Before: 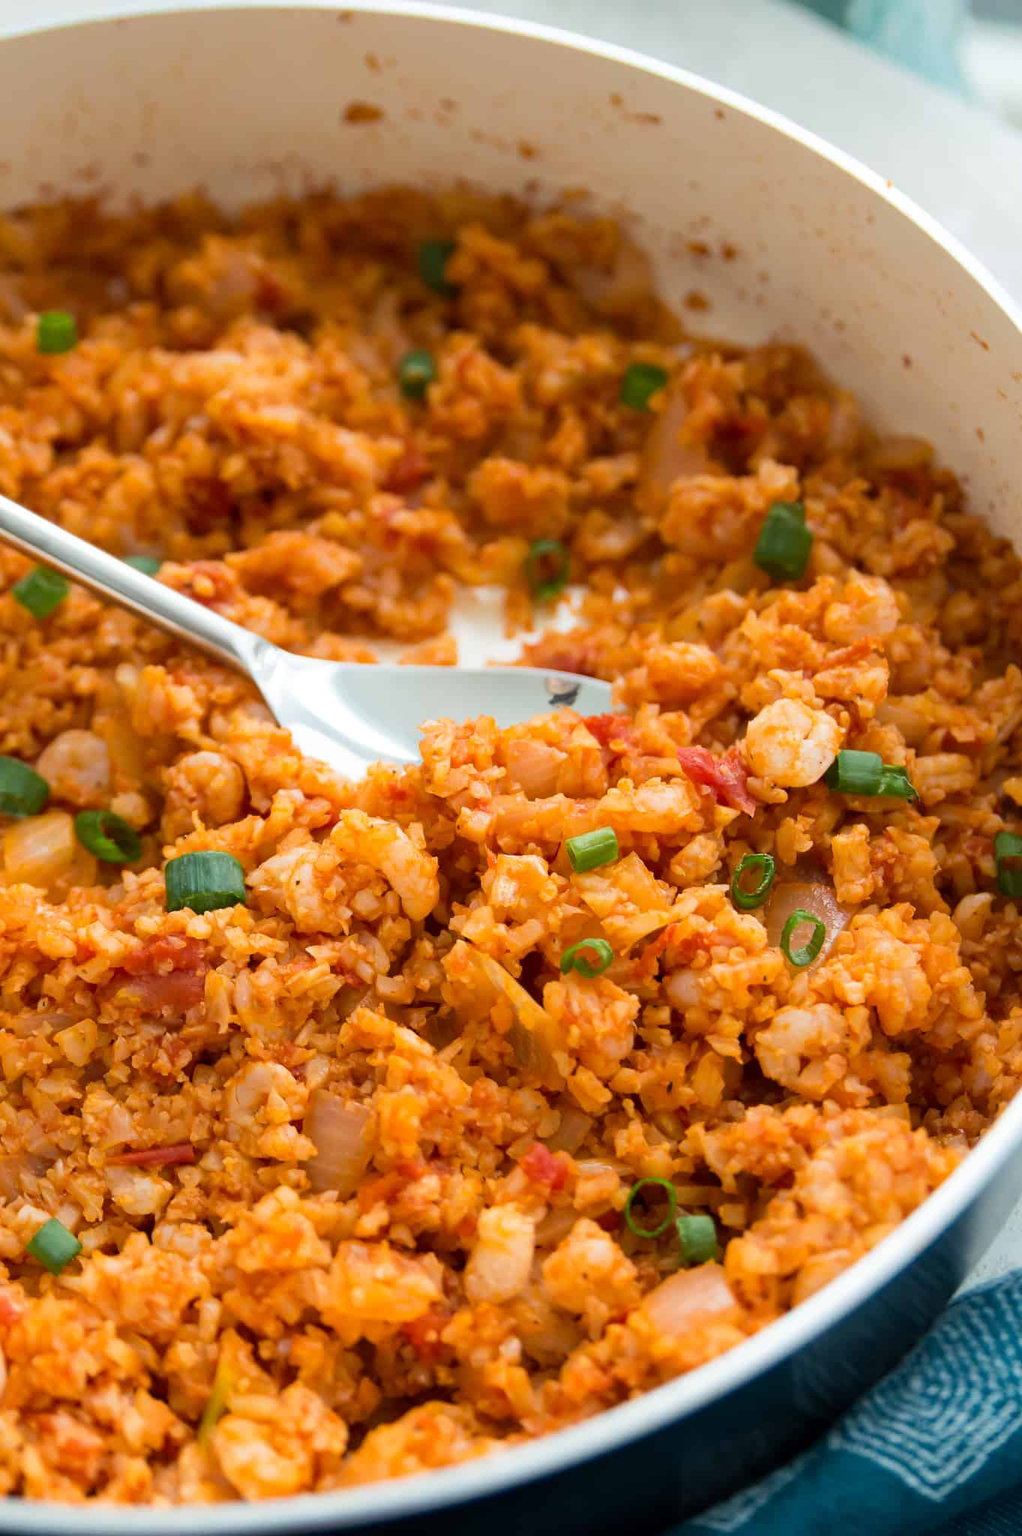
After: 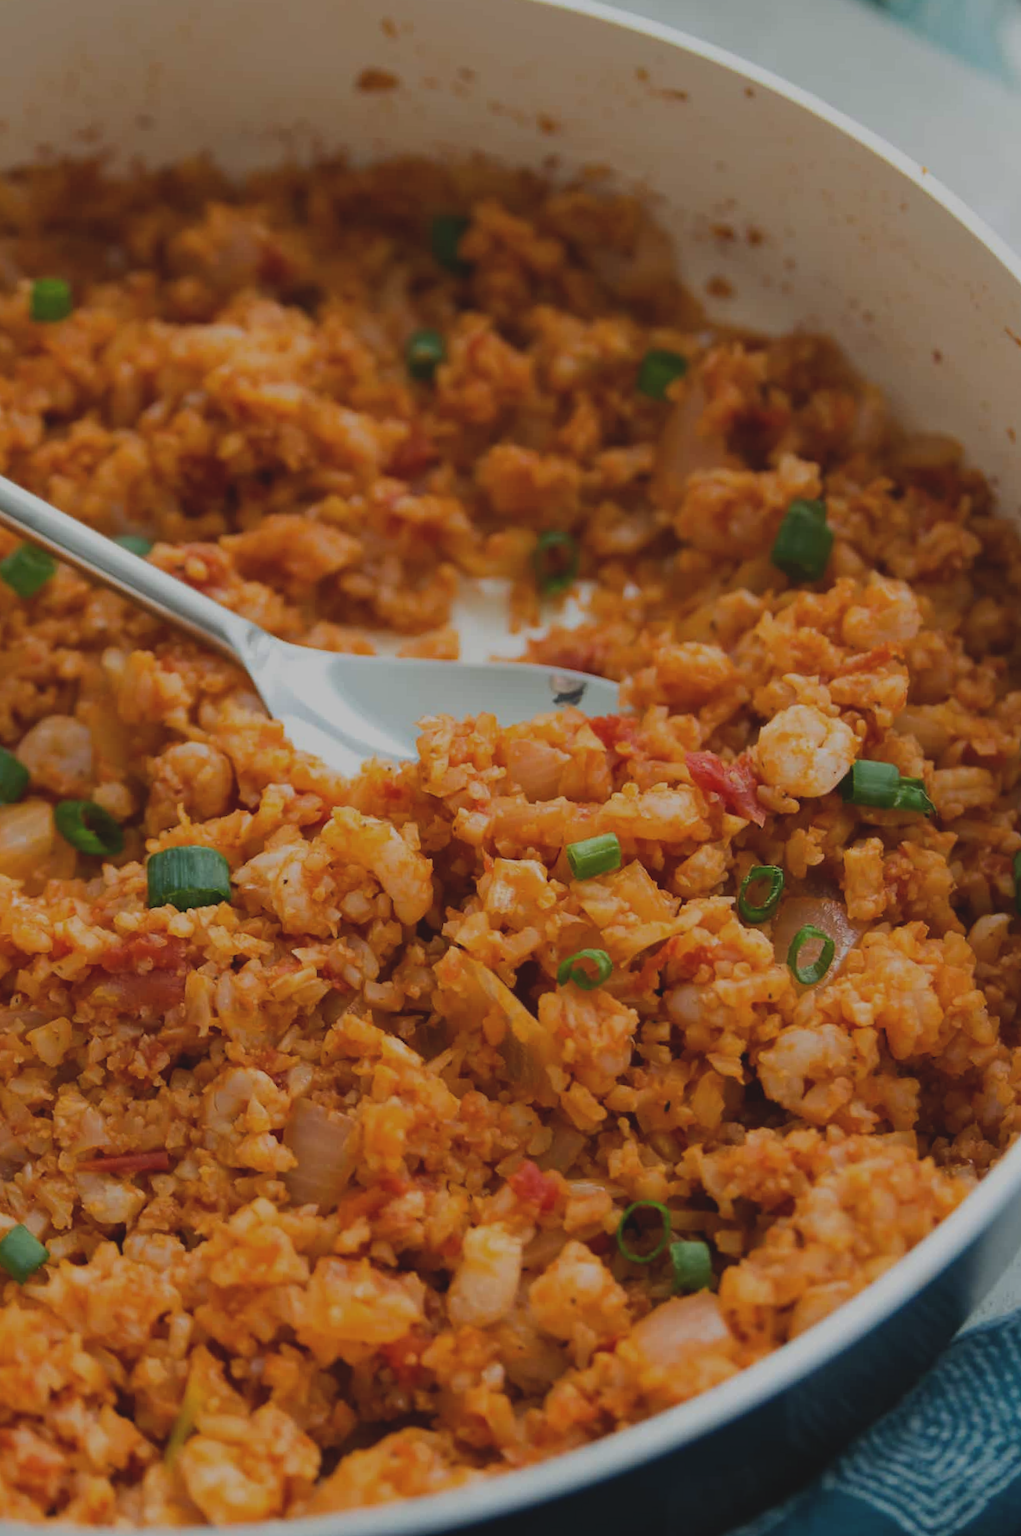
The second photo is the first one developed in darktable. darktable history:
exposure: black level correction -0.016, exposure -1.018 EV, compensate highlight preservation false
crop and rotate: angle -1.69°
